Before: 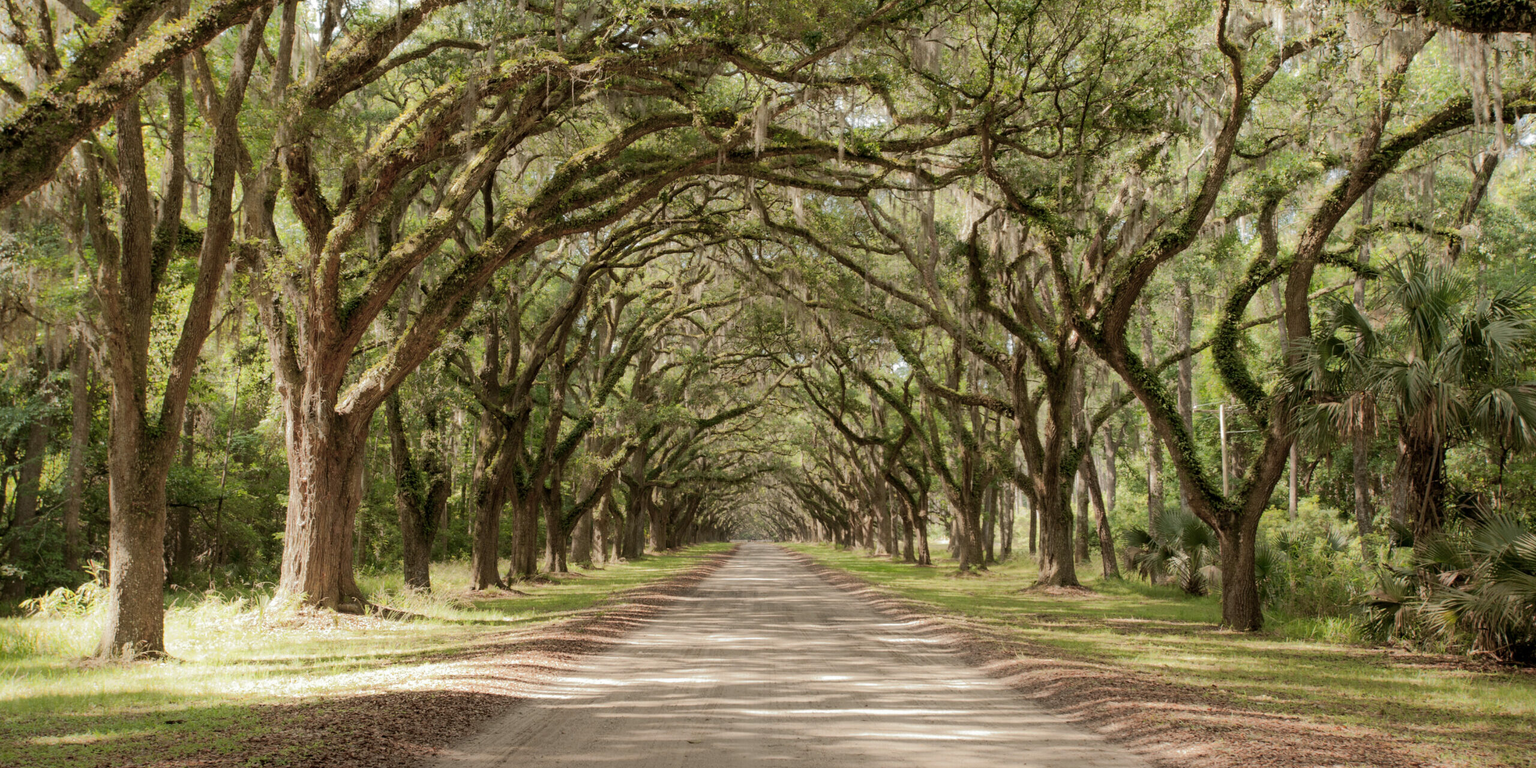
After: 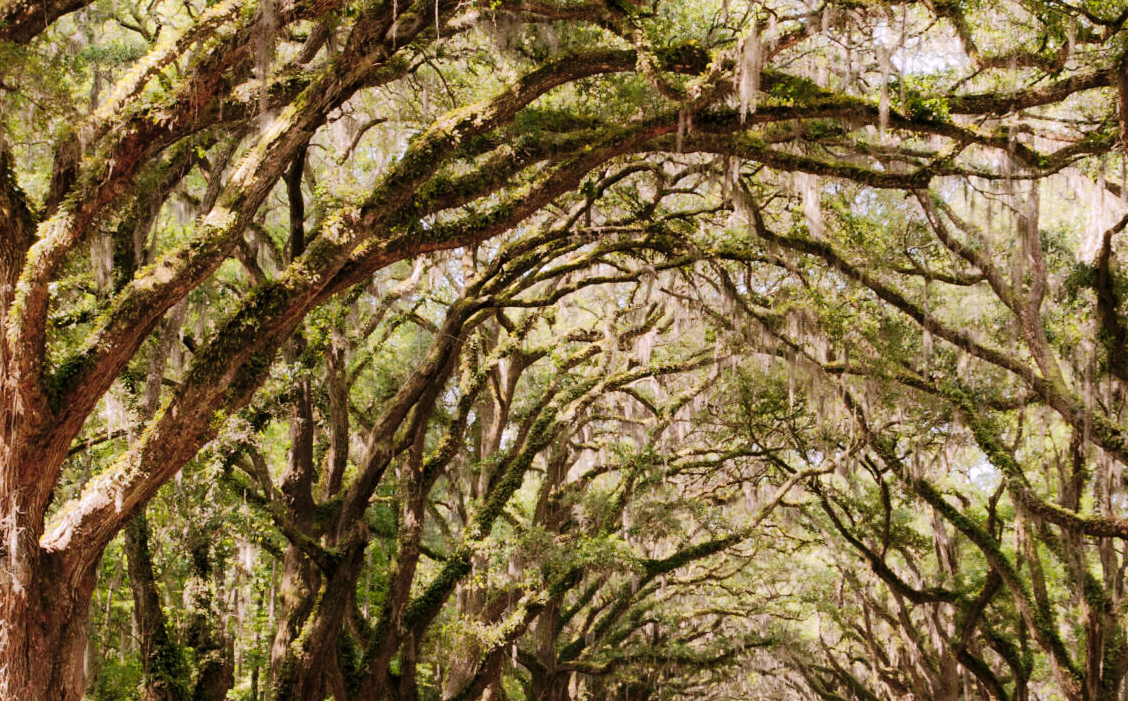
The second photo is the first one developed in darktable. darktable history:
base curve: curves: ch0 [(0, 0) (0.032, 0.025) (0.121, 0.166) (0.206, 0.329) (0.605, 0.79) (1, 1)], preserve colors none
crop: left 20.248%, top 10.86%, right 35.675%, bottom 34.321%
white balance: red 1.066, blue 1.119
